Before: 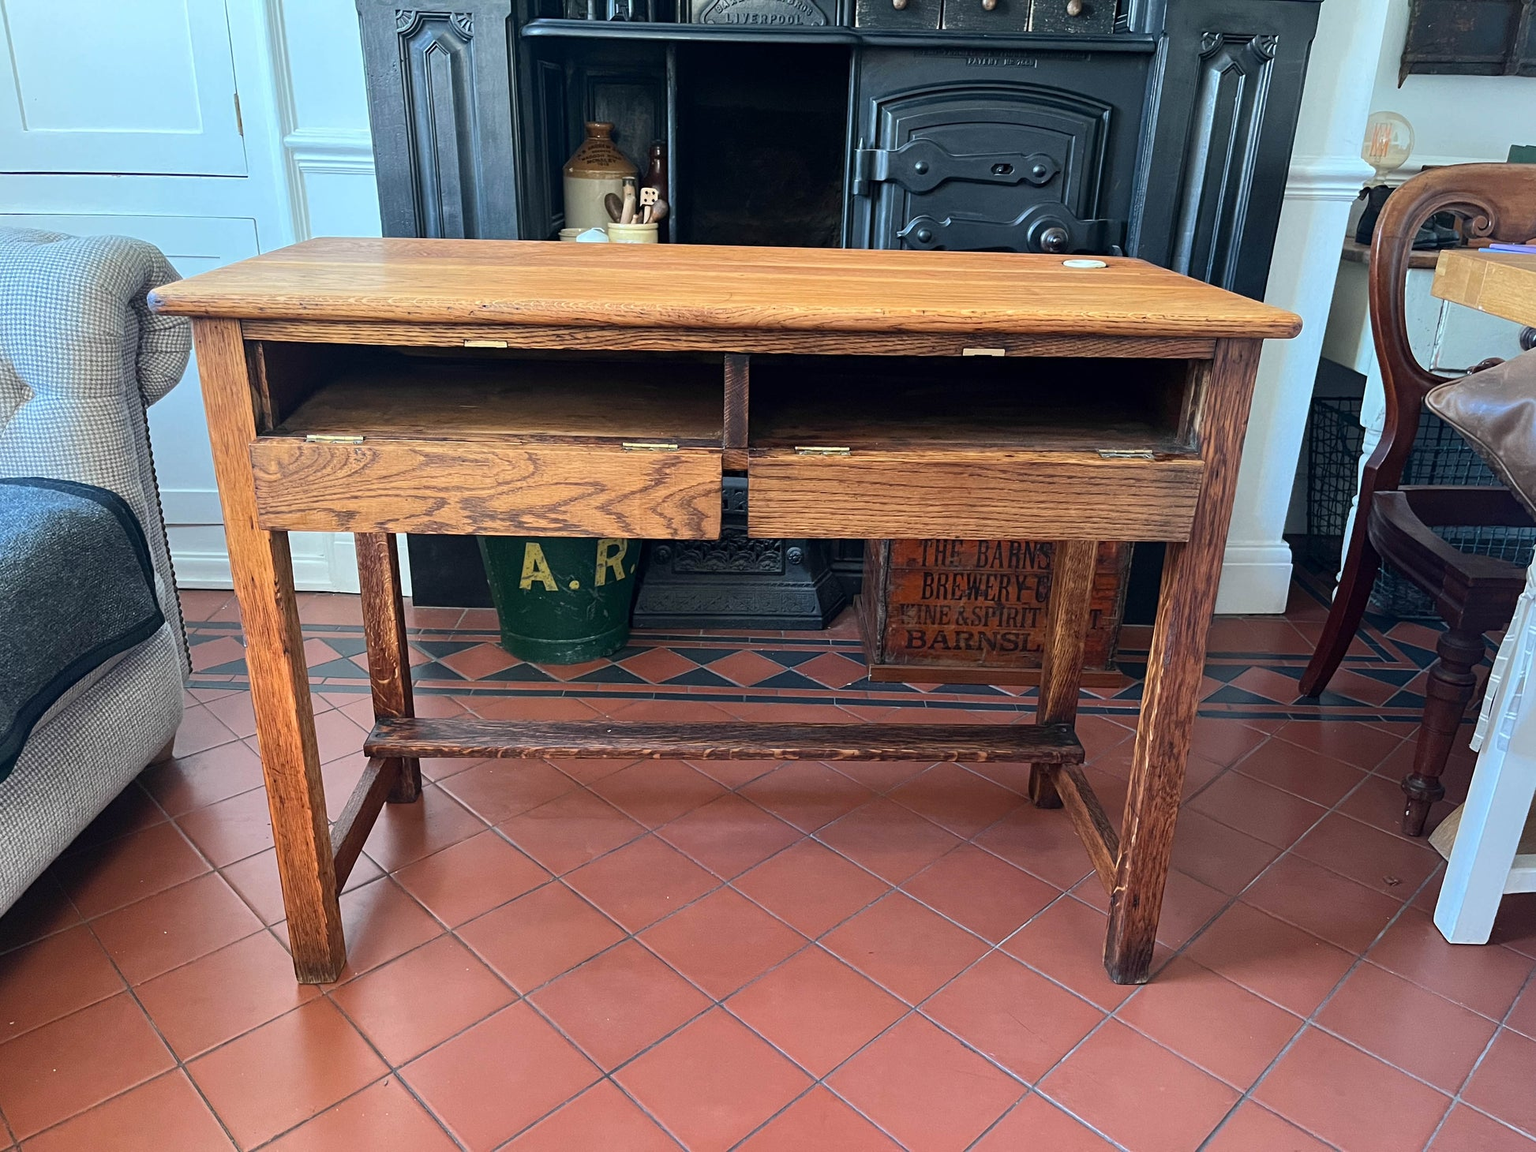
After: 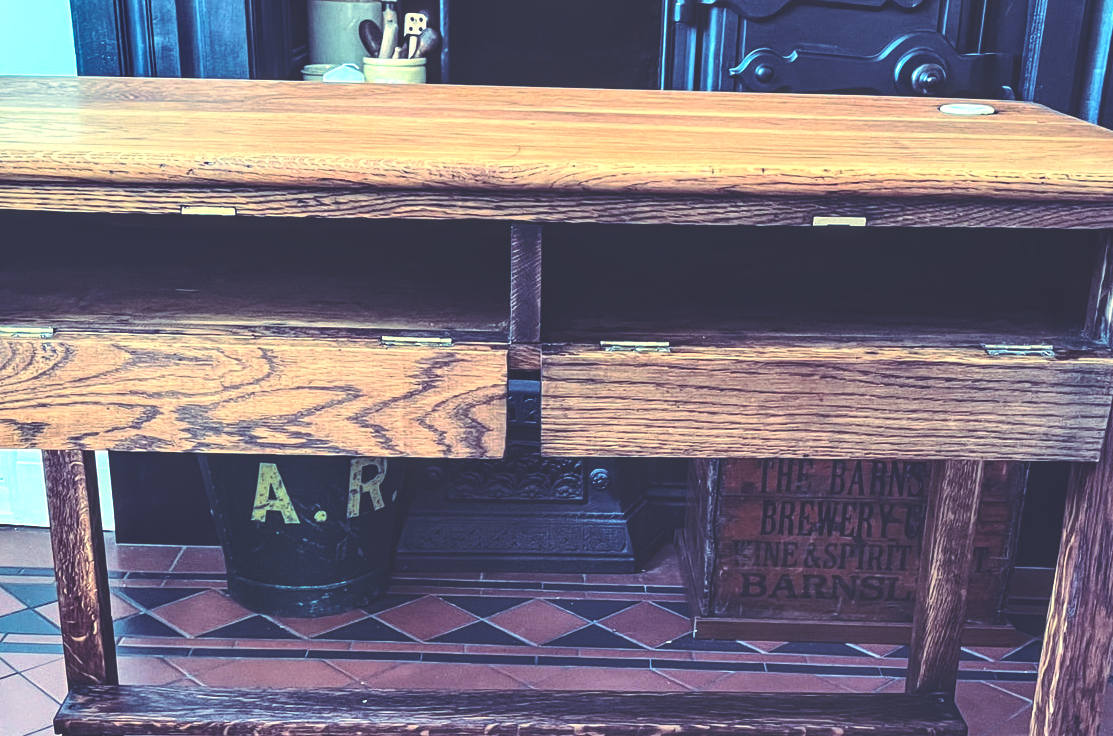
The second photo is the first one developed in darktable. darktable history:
tone equalizer: -8 EV -0.75 EV, -7 EV -0.7 EV, -6 EV -0.6 EV, -5 EV -0.4 EV, -3 EV 0.4 EV, -2 EV 0.6 EV, -1 EV 0.7 EV, +0 EV 0.75 EV, edges refinement/feathering 500, mask exposure compensation -1.57 EV, preserve details no
tone curve: curves: ch0 [(0, 0) (0.004, 0.001) (0.133, 0.112) (0.325, 0.362) (0.832, 0.893) (1, 1)], color space Lab, linked channels, preserve colors none
exposure: black level correction -0.015, exposure -0.125 EV, compensate highlight preservation false
local contrast: on, module defaults
shadows and highlights: soften with gaussian
crop: left 20.932%, top 15.471%, right 21.848%, bottom 34.081%
rgb curve: curves: ch0 [(0, 0.186) (0.314, 0.284) (0.576, 0.466) (0.805, 0.691) (0.936, 0.886)]; ch1 [(0, 0.186) (0.314, 0.284) (0.581, 0.534) (0.771, 0.746) (0.936, 0.958)]; ch2 [(0, 0.216) (0.275, 0.39) (1, 1)], mode RGB, independent channels, compensate middle gray true, preserve colors none
